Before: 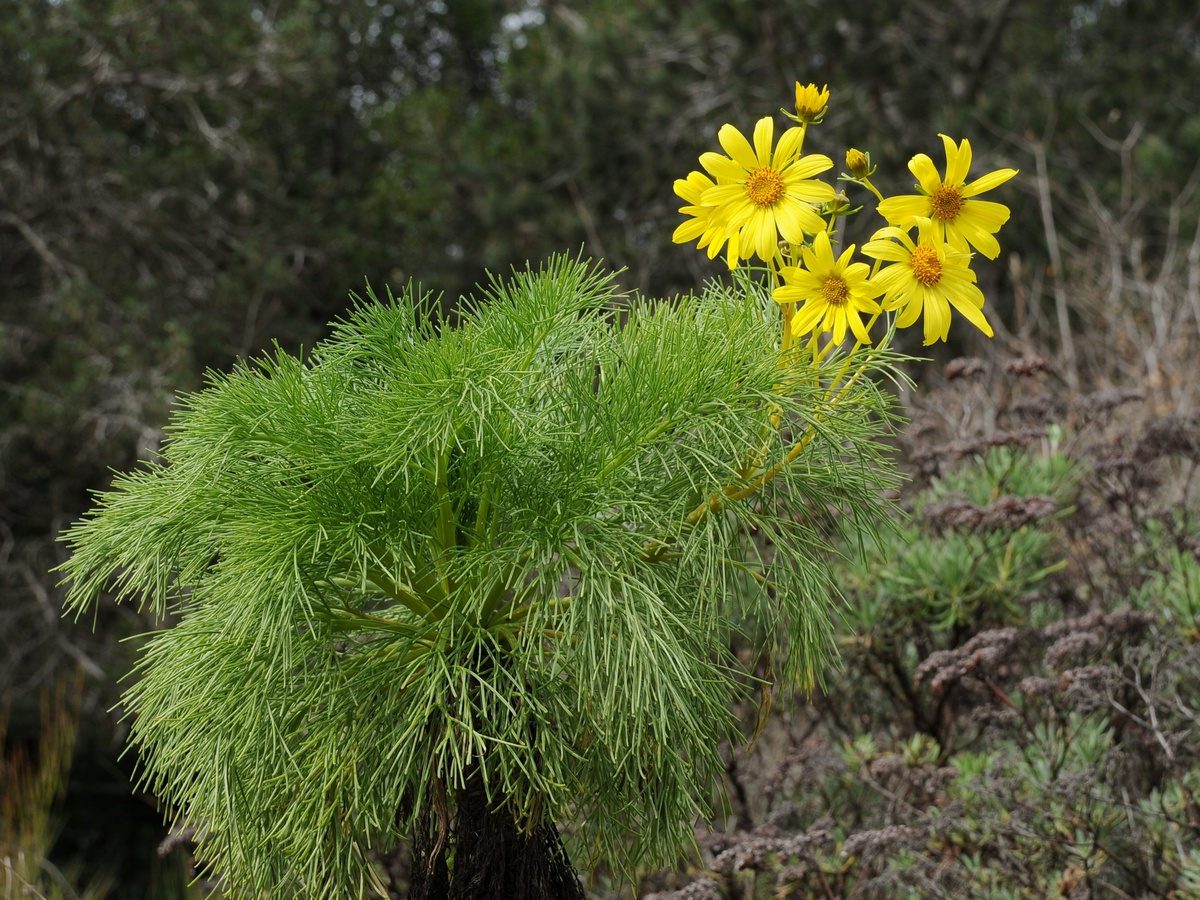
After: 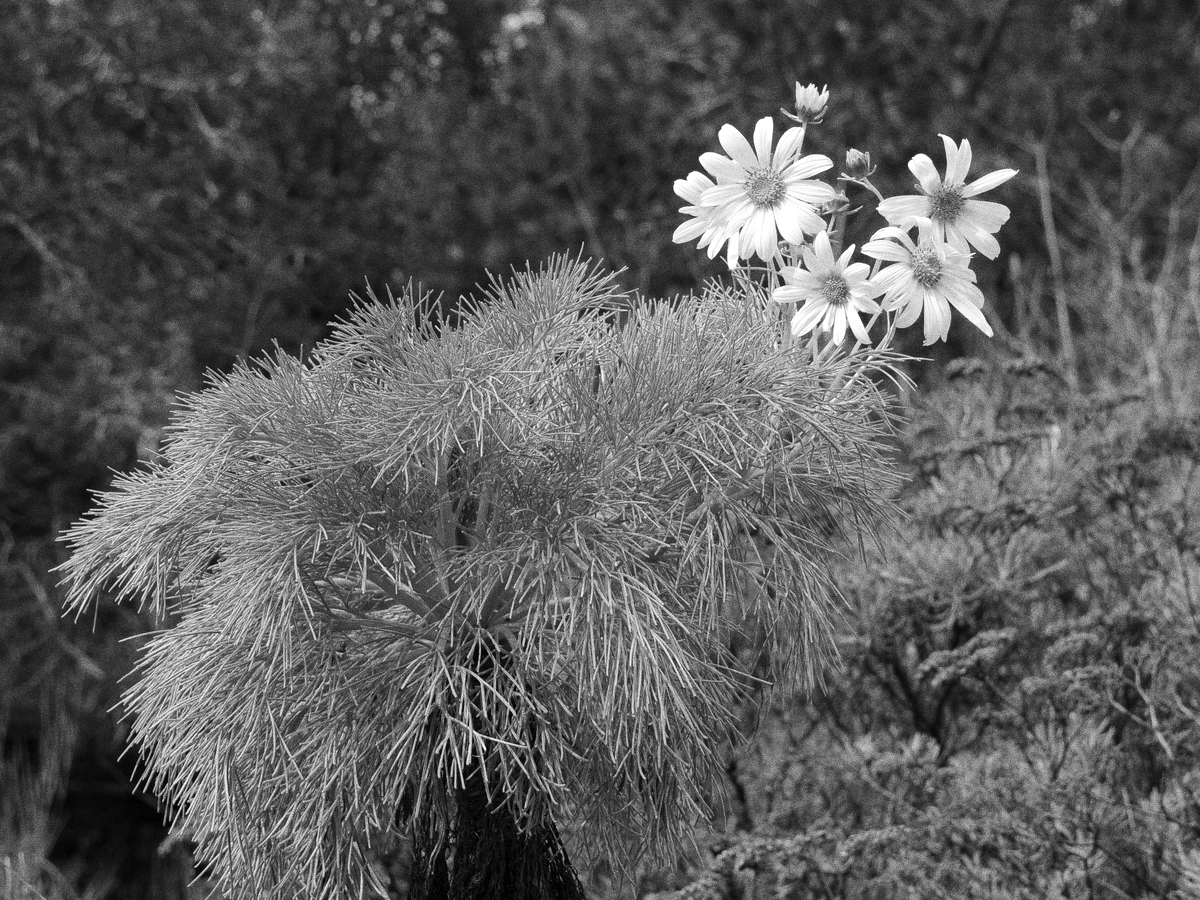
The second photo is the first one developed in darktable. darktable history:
monochrome: a 16.01, b -2.65, highlights 0.52
exposure: exposure 0.3 EV, compensate highlight preservation false
grain: coarseness 0.09 ISO, strength 40%
tone equalizer: on, module defaults
